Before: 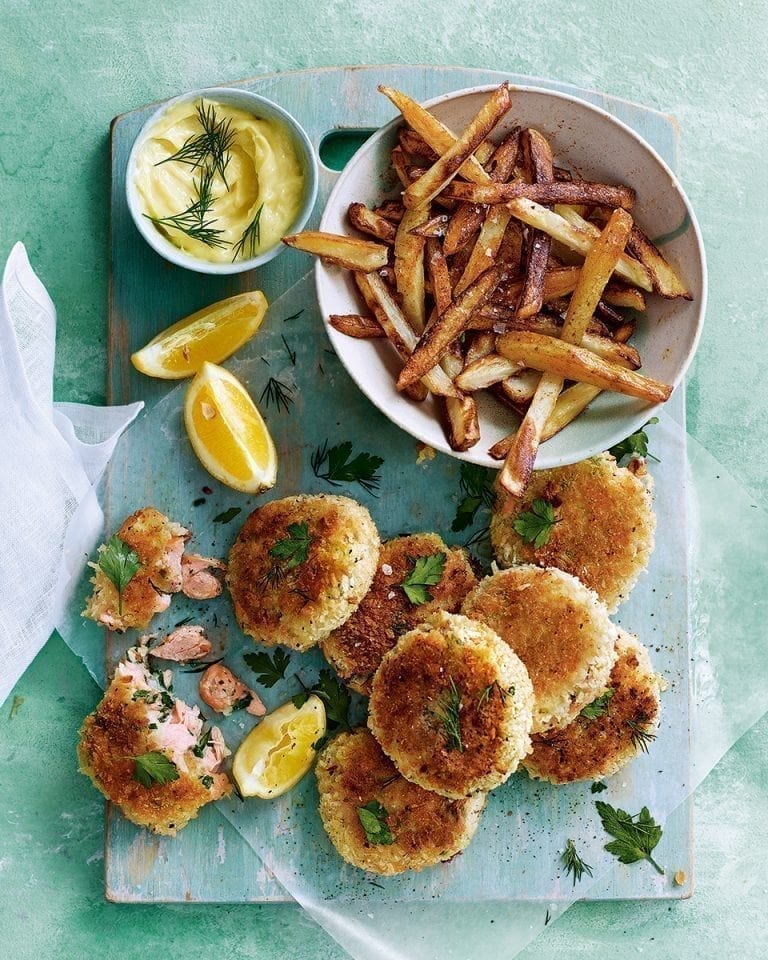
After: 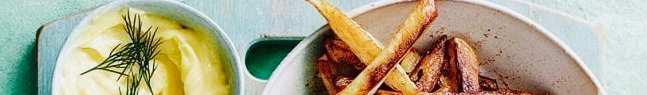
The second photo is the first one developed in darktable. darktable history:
crop and rotate: left 9.644%, top 9.491%, right 6.021%, bottom 80.509%
color balance: contrast -15%
base curve: curves: ch0 [(0, 0) (0.036, 0.025) (0.121, 0.166) (0.206, 0.329) (0.605, 0.79) (1, 1)], preserve colors none
